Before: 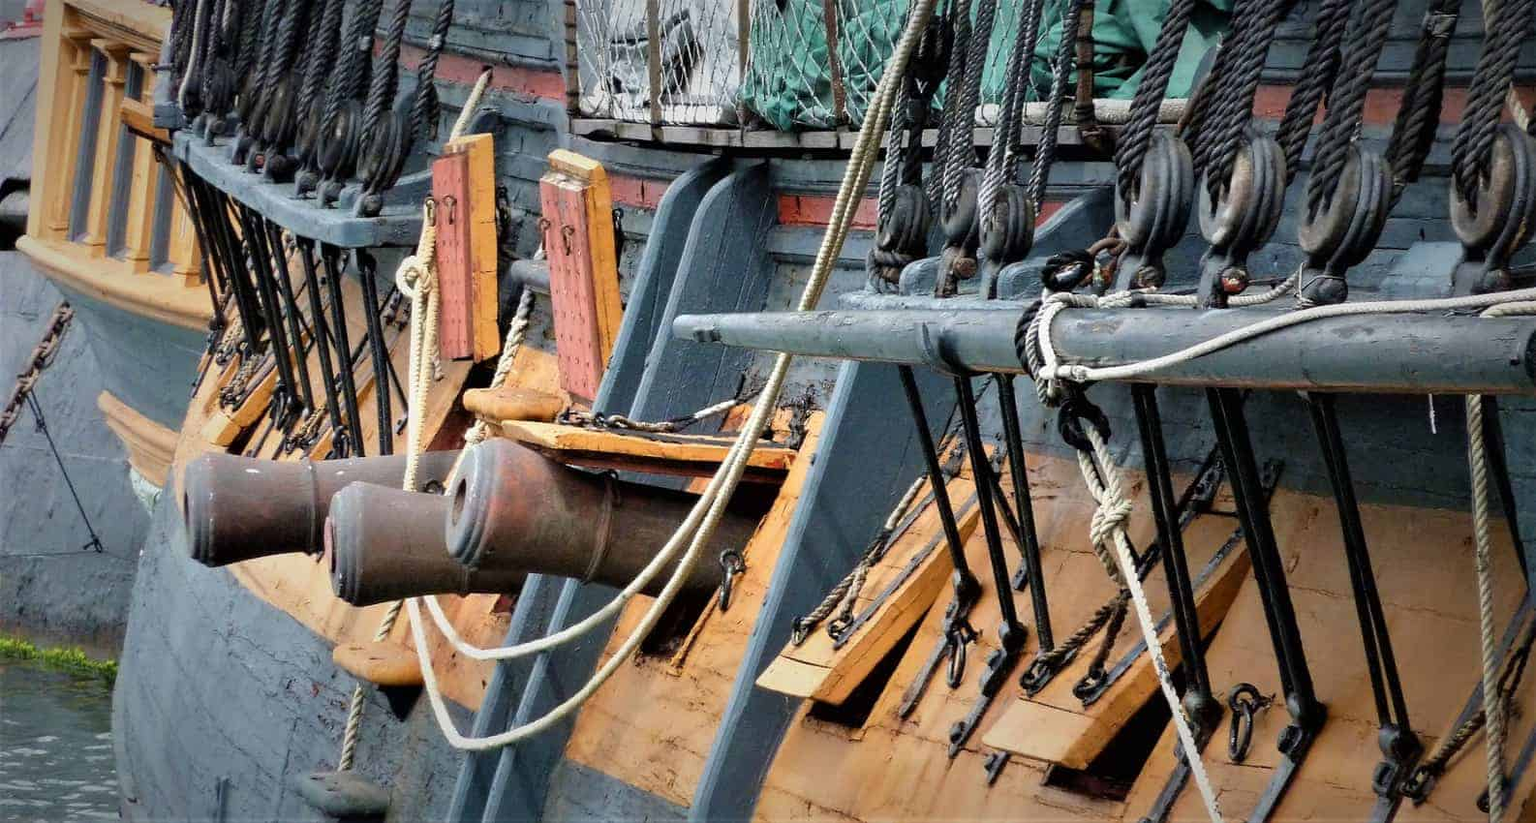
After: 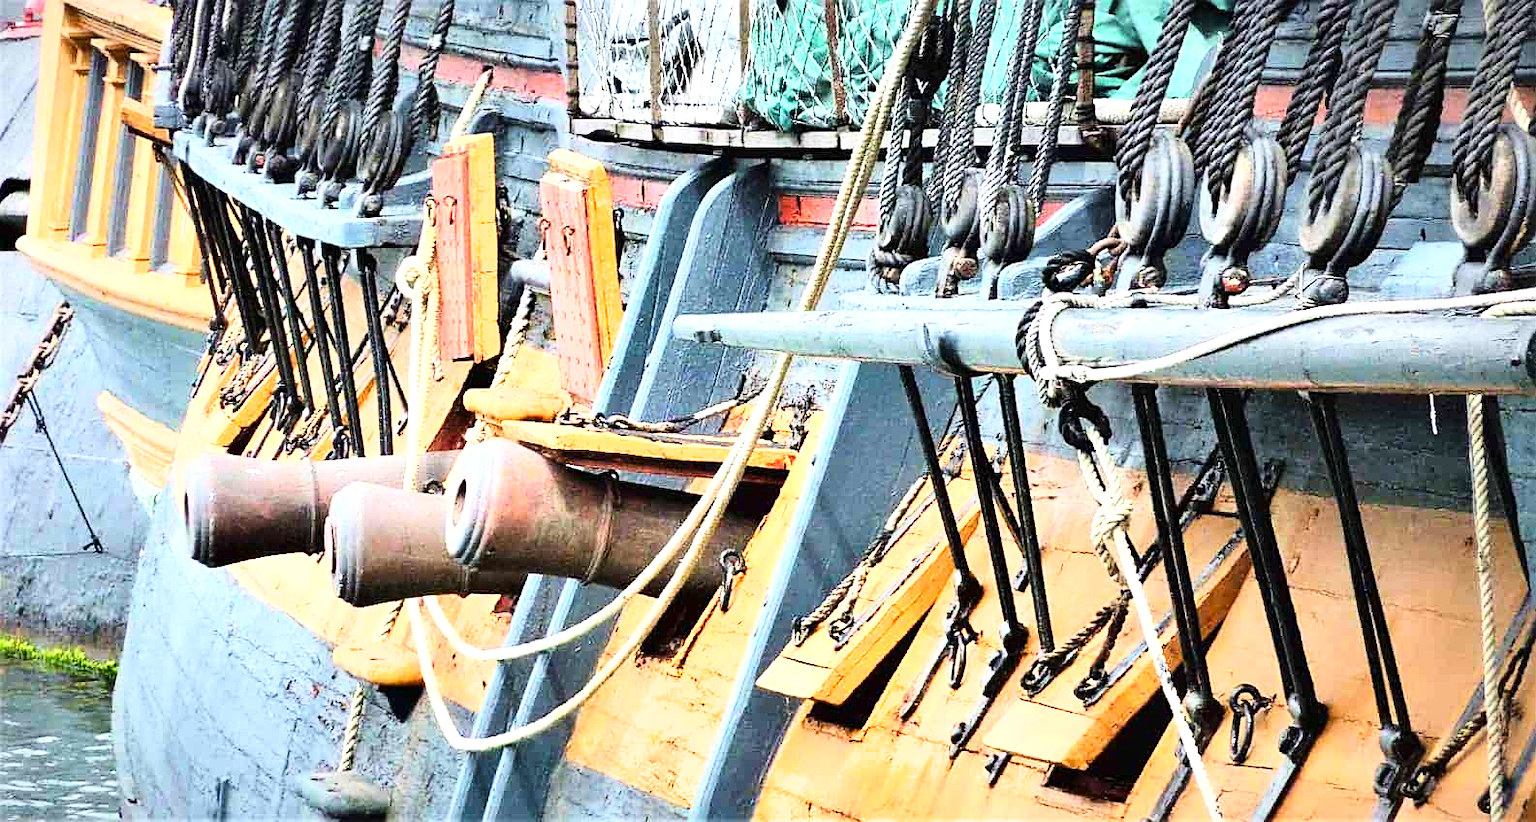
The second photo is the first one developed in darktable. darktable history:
sharpen: on, module defaults
base curve: curves: ch0 [(0, 0) (0.028, 0.03) (0.121, 0.232) (0.46, 0.748) (0.859, 0.968) (1, 1)]
tone equalizer: on, module defaults
shadows and highlights: low approximation 0.01, soften with gaussian
contrast equalizer: octaves 7, y [[0.5, 0.501, 0.525, 0.597, 0.58, 0.514], [0.5 ×6], [0.5 ×6], [0 ×6], [0 ×6]], mix -0.204
exposure: black level correction 0, exposure 1.283 EV, compensate highlight preservation false
